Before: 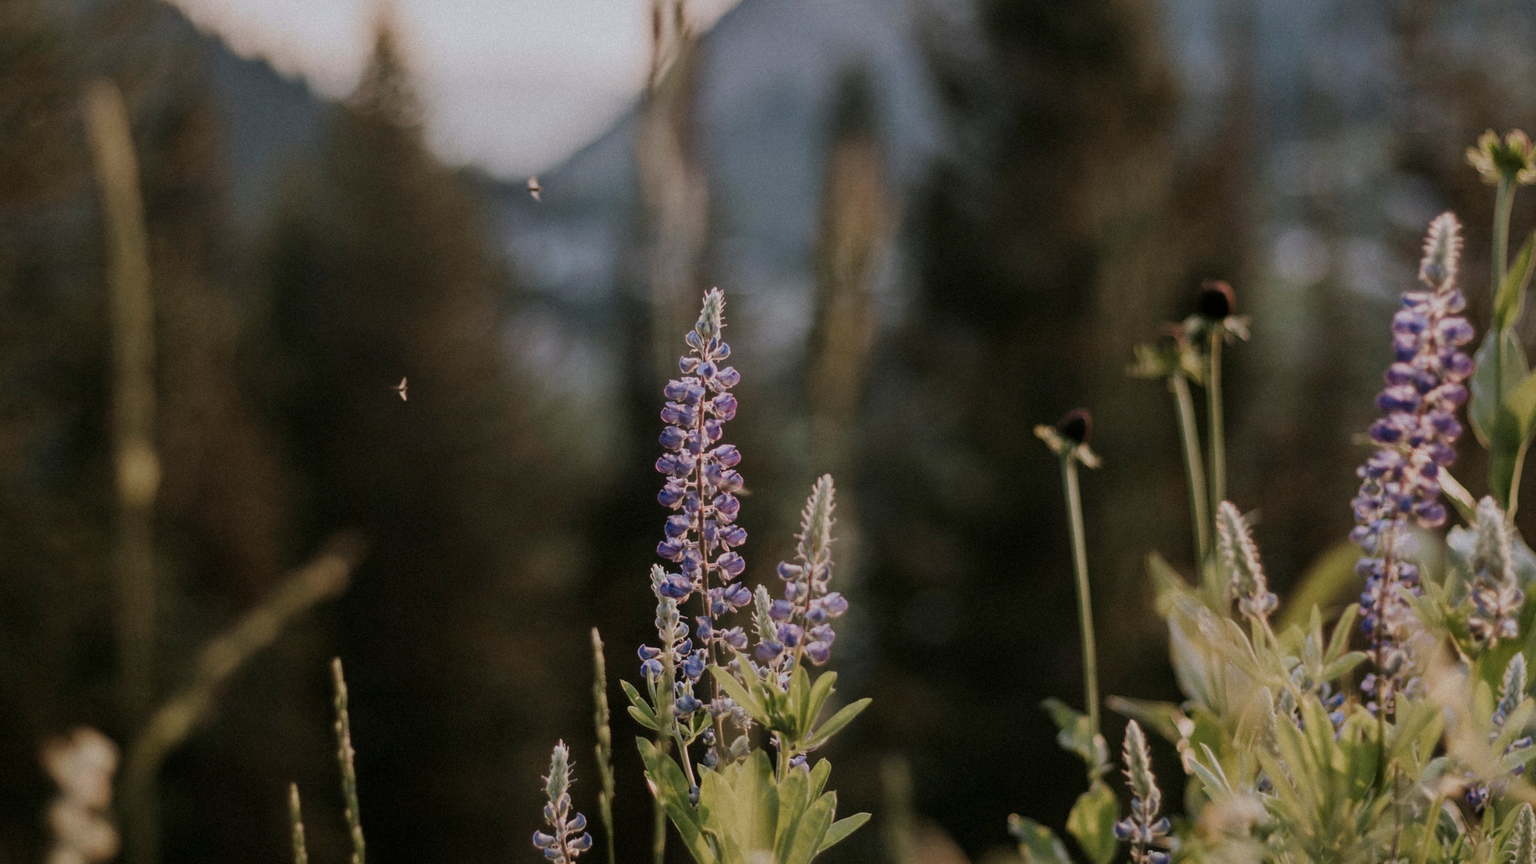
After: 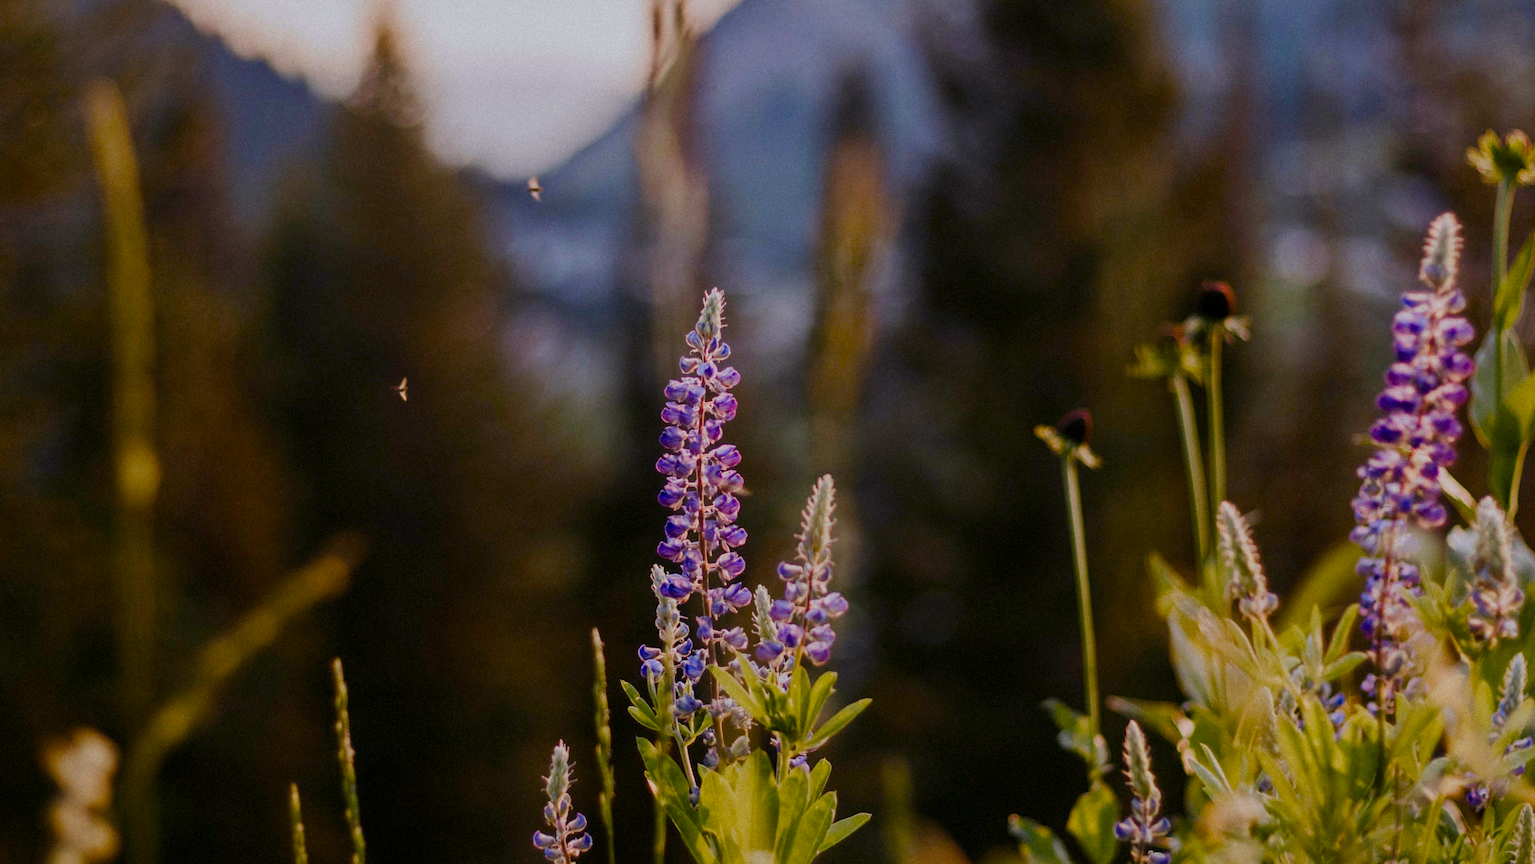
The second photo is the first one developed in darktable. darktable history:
color balance rgb: shadows lift › luminance -22.055%, shadows lift › chroma 8.796%, shadows lift › hue 282.32°, linear chroma grading › global chroma 40.218%, perceptual saturation grading › global saturation 20%, perceptual saturation grading › highlights -25.434%, perceptual saturation grading › shadows 49.815%
